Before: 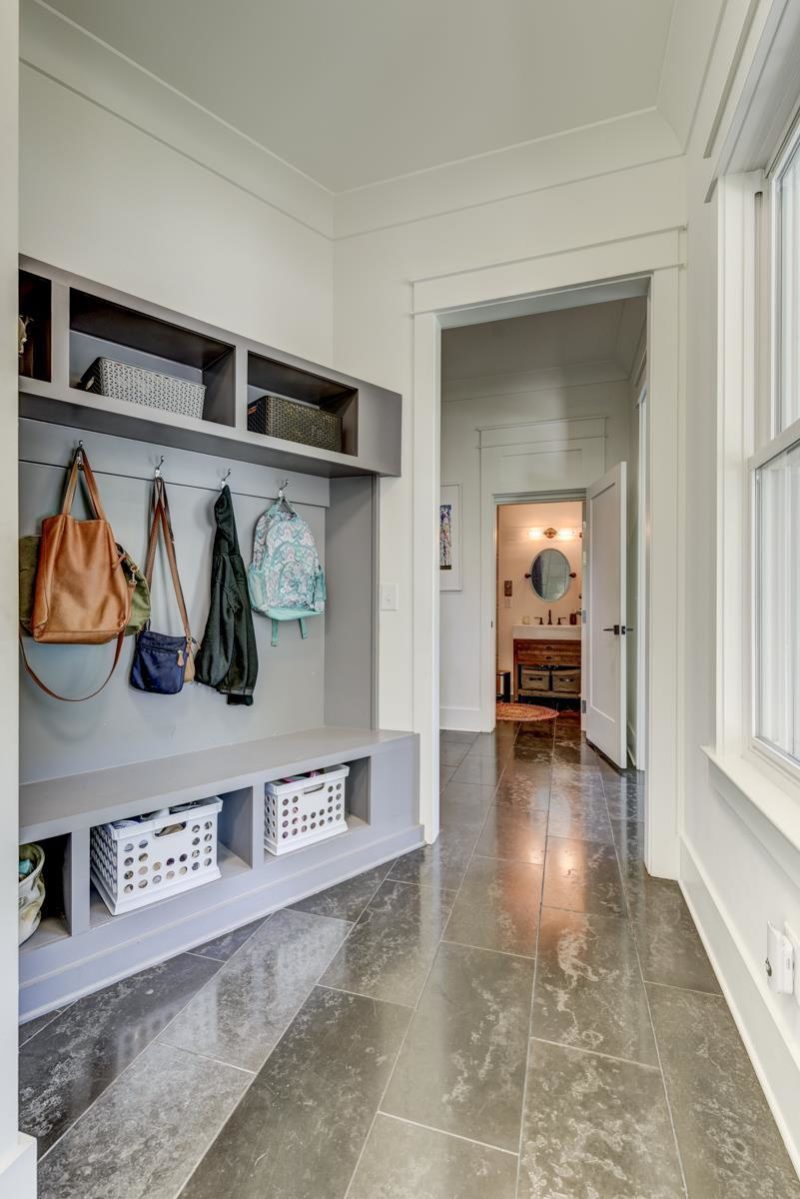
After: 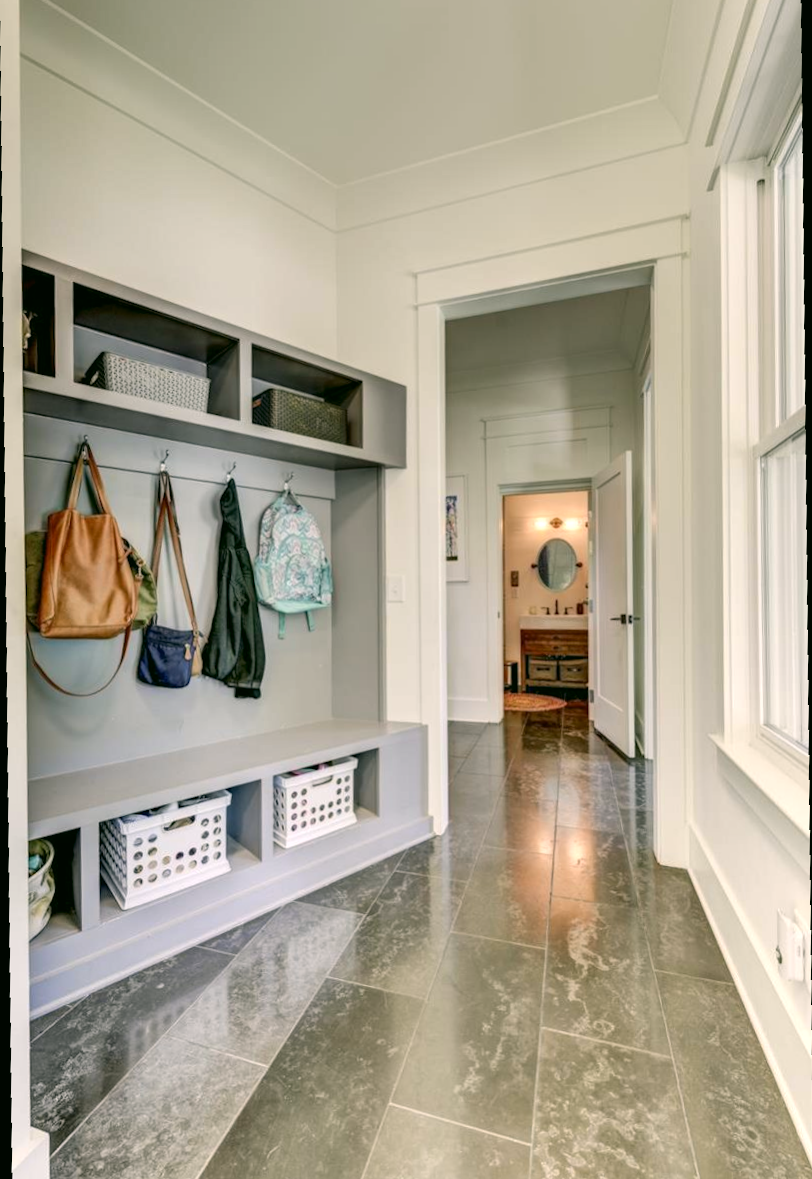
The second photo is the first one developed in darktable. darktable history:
exposure: exposure 0.236 EV, compensate highlight preservation false
color correction: highlights a* 4.02, highlights b* 4.98, shadows a* -7.55, shadows b* 4.98
crop and rotate: angle -1.69°
rotate and perspective: rotation -2.29°, automatic cropping off
